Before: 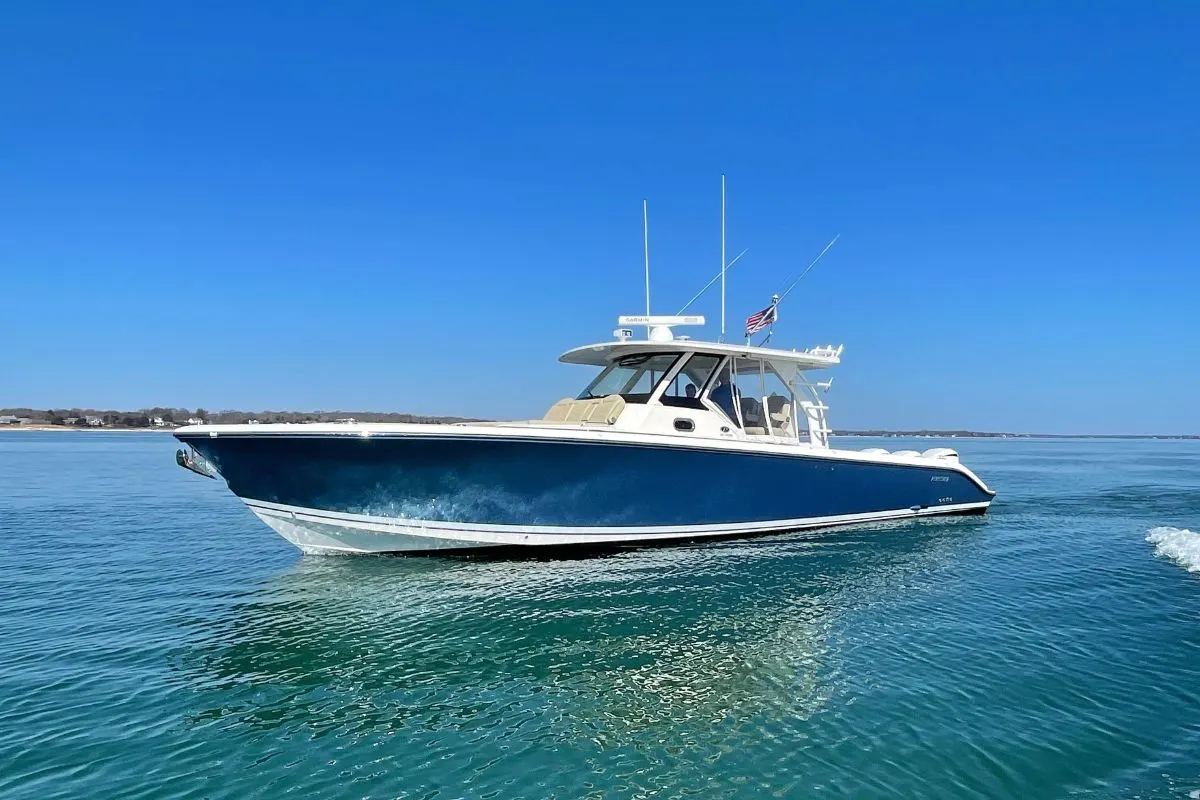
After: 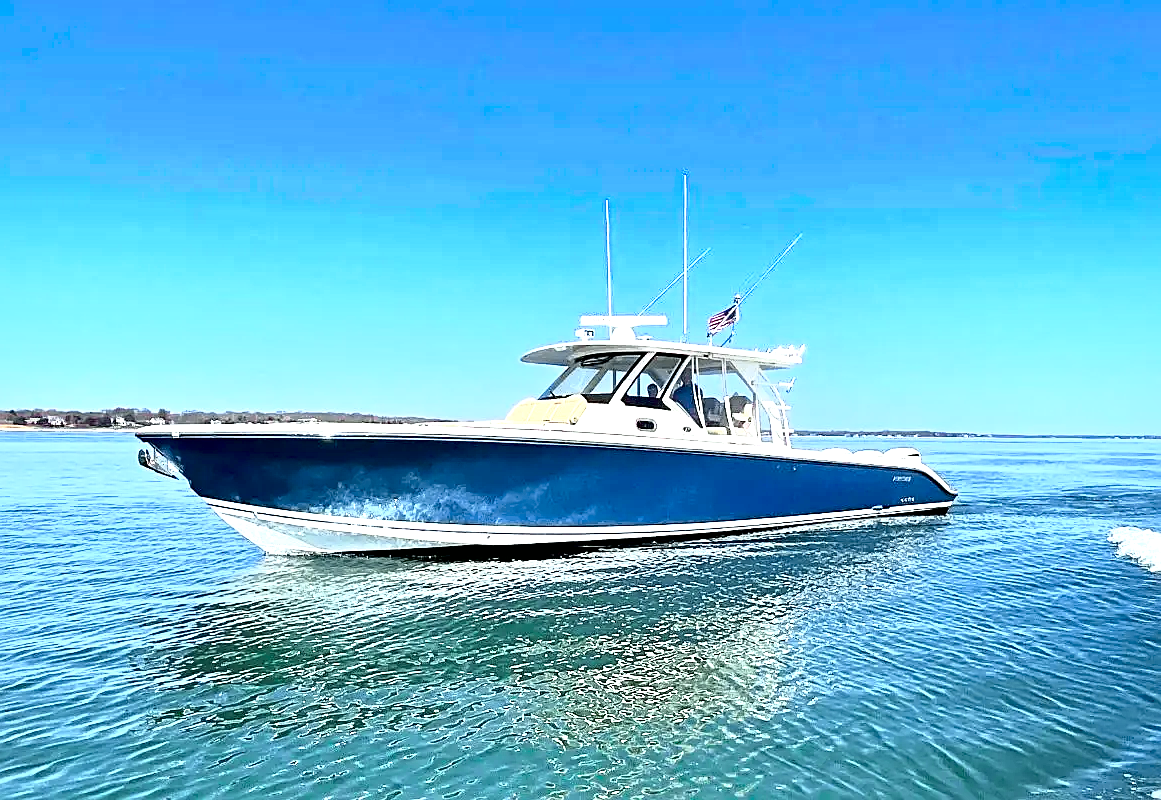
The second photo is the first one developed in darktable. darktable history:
crop and rotate: left 3.21%
tone curve: curves: ch0 [(0, 0) (0.105, 0.068) (0.195, 0.162) (0.283, 0.283) (0.384, 0.404) (0.485, 0.531) (0.638, 0.681) (0.795, 0.879) (1, 0.977)]; ch1 [(0, 0) (0.161, 0.092) (0.35, 0.33) (0.379, 0.401) (0.456, 0.469) (0.504, 0.501) (0.512, 0.523) (0.58, 0.597) (0.635, 0.646) (1, 1)]; ch2 [(0, 0) (0.371, 0.362) (0.437, 0.437) (0.5, 0.5) (0.53, 0.523) (0.56, 0.58) (0.622, 0.606) (1, 1)], color space Lab, independent channels, preserve colors none
sharpen: on, module defaults
exposure: black level correction 0.001, exposure 1.117 EV, compensate highlight preservation false
local contrast: mode bilateral grid, contrast 25, coarseness 60, detail 151%, midtone range 0.2
haze removal: compatibility mode true, adaptive false
